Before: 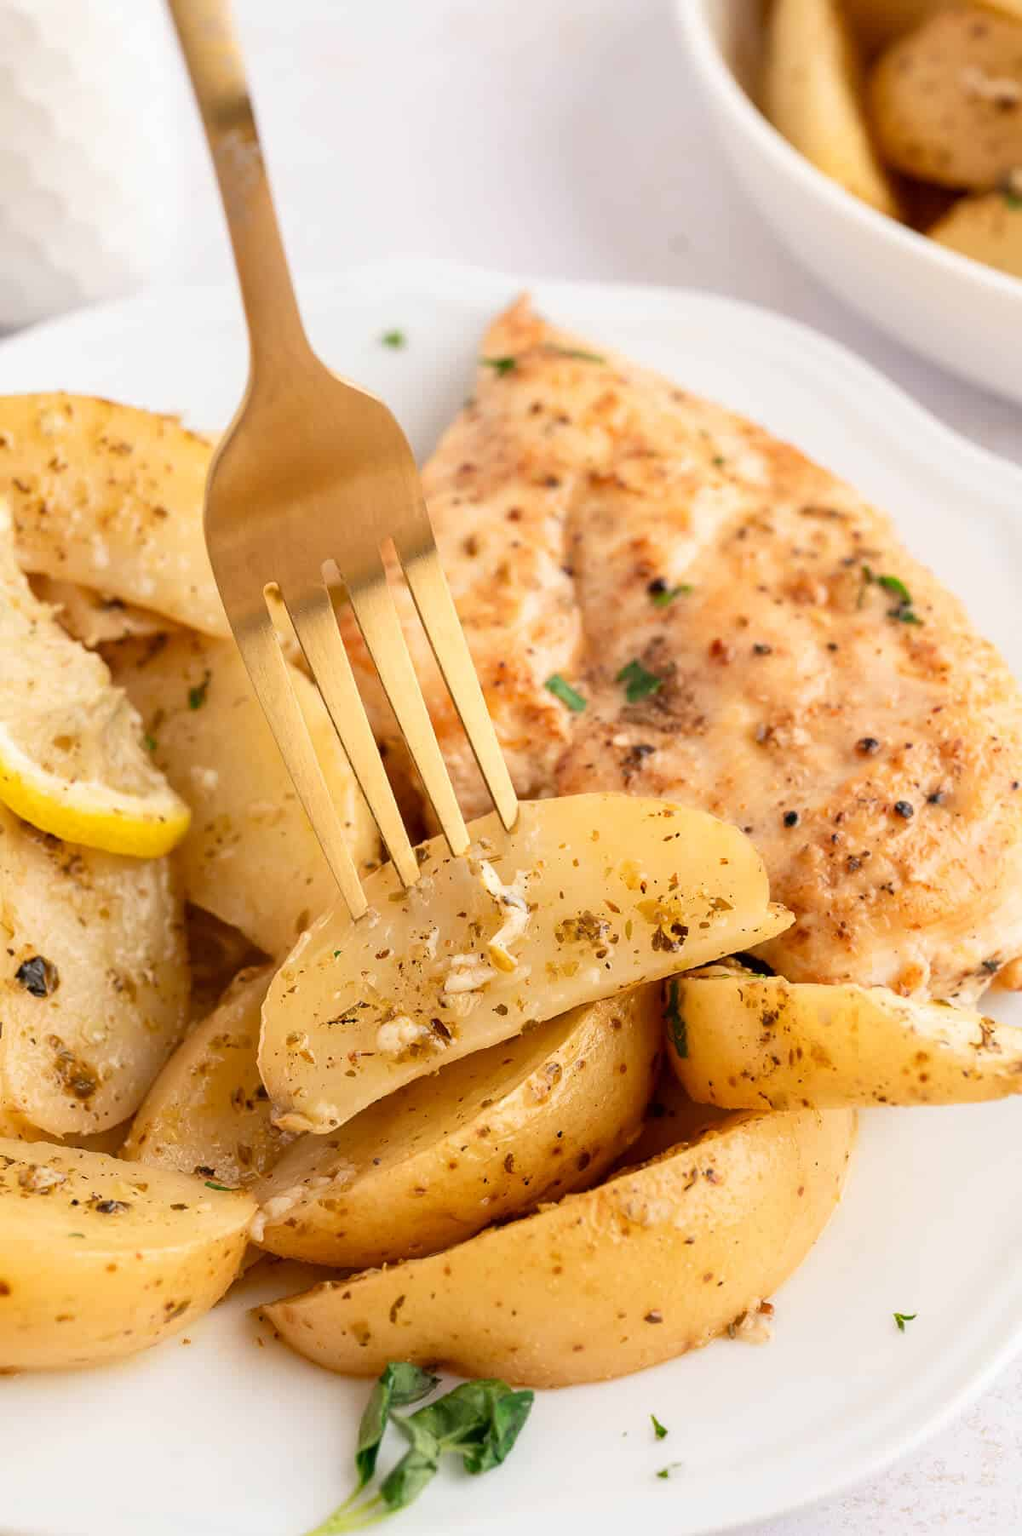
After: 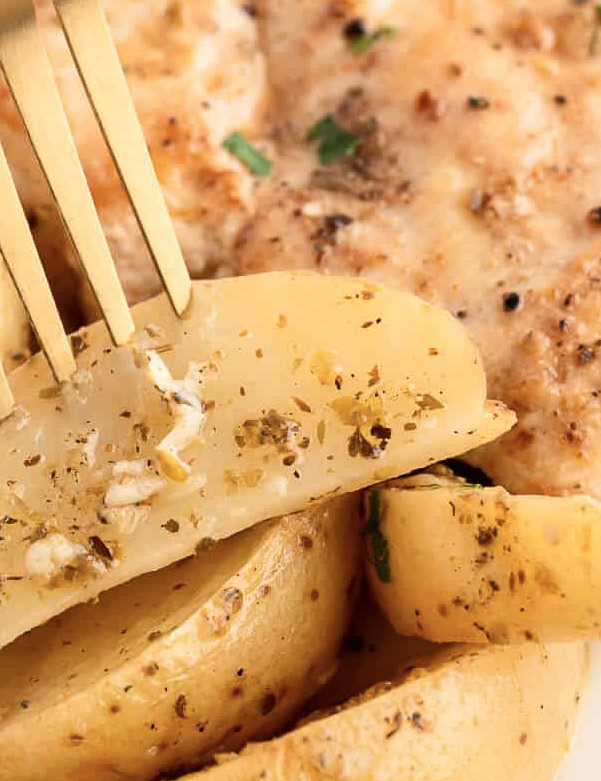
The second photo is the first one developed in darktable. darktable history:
crop: left 34.772%, top 36.597%, right 15.078%, bottom 20.107%
contrast brightness saturation: contrast 0.106, saturation -0.162
